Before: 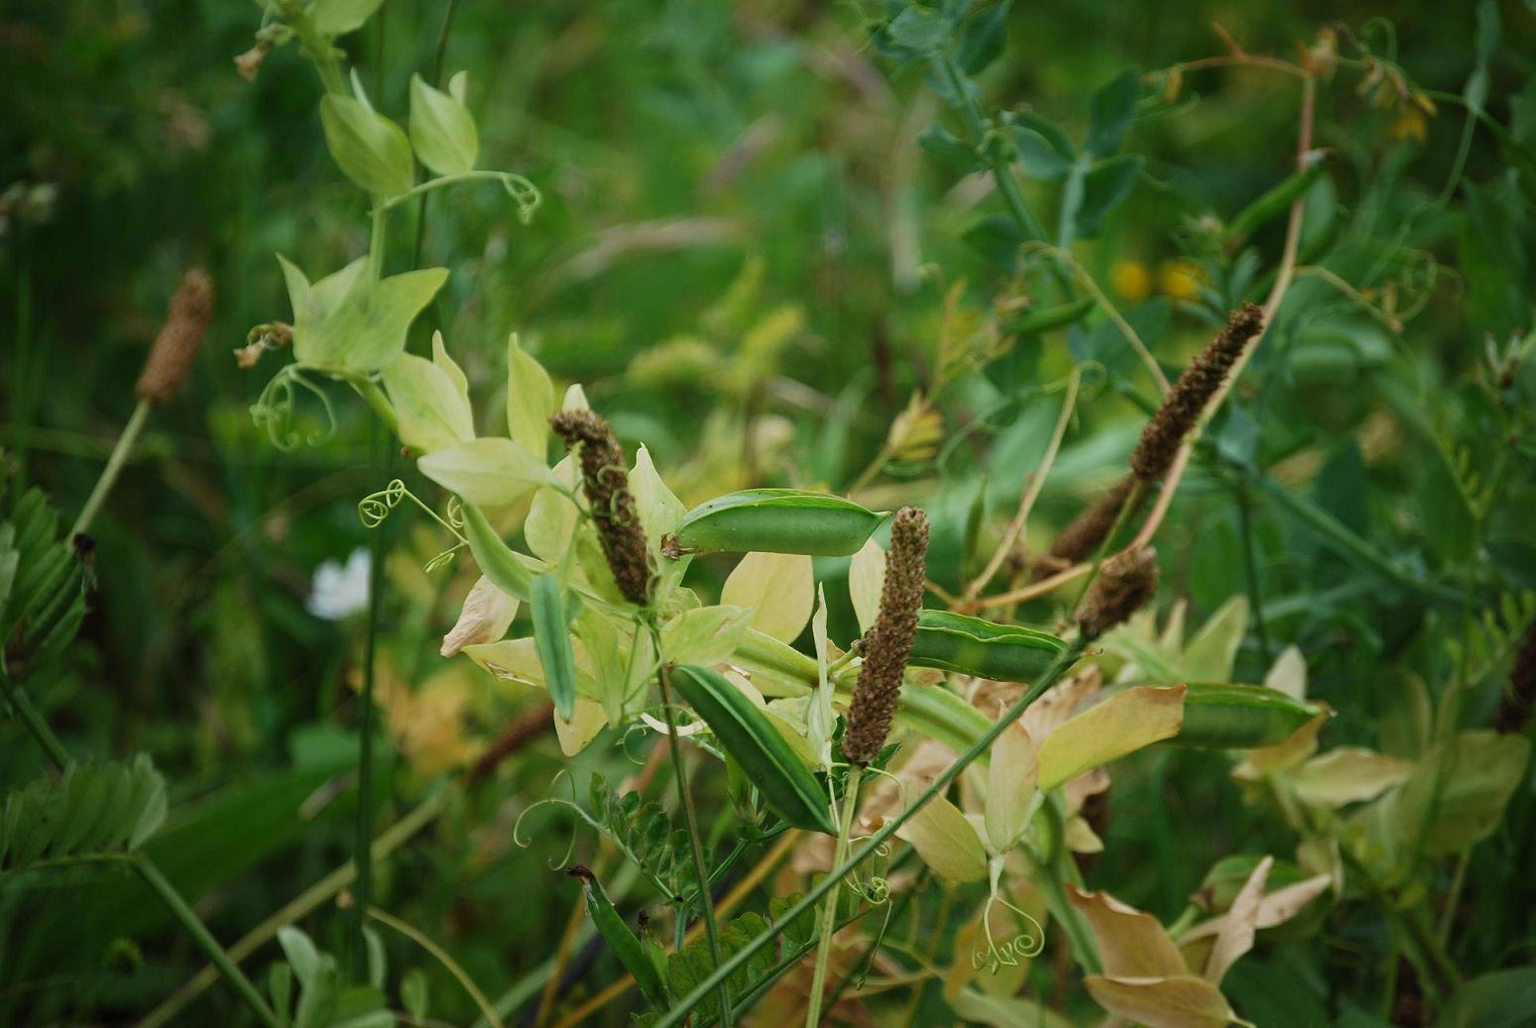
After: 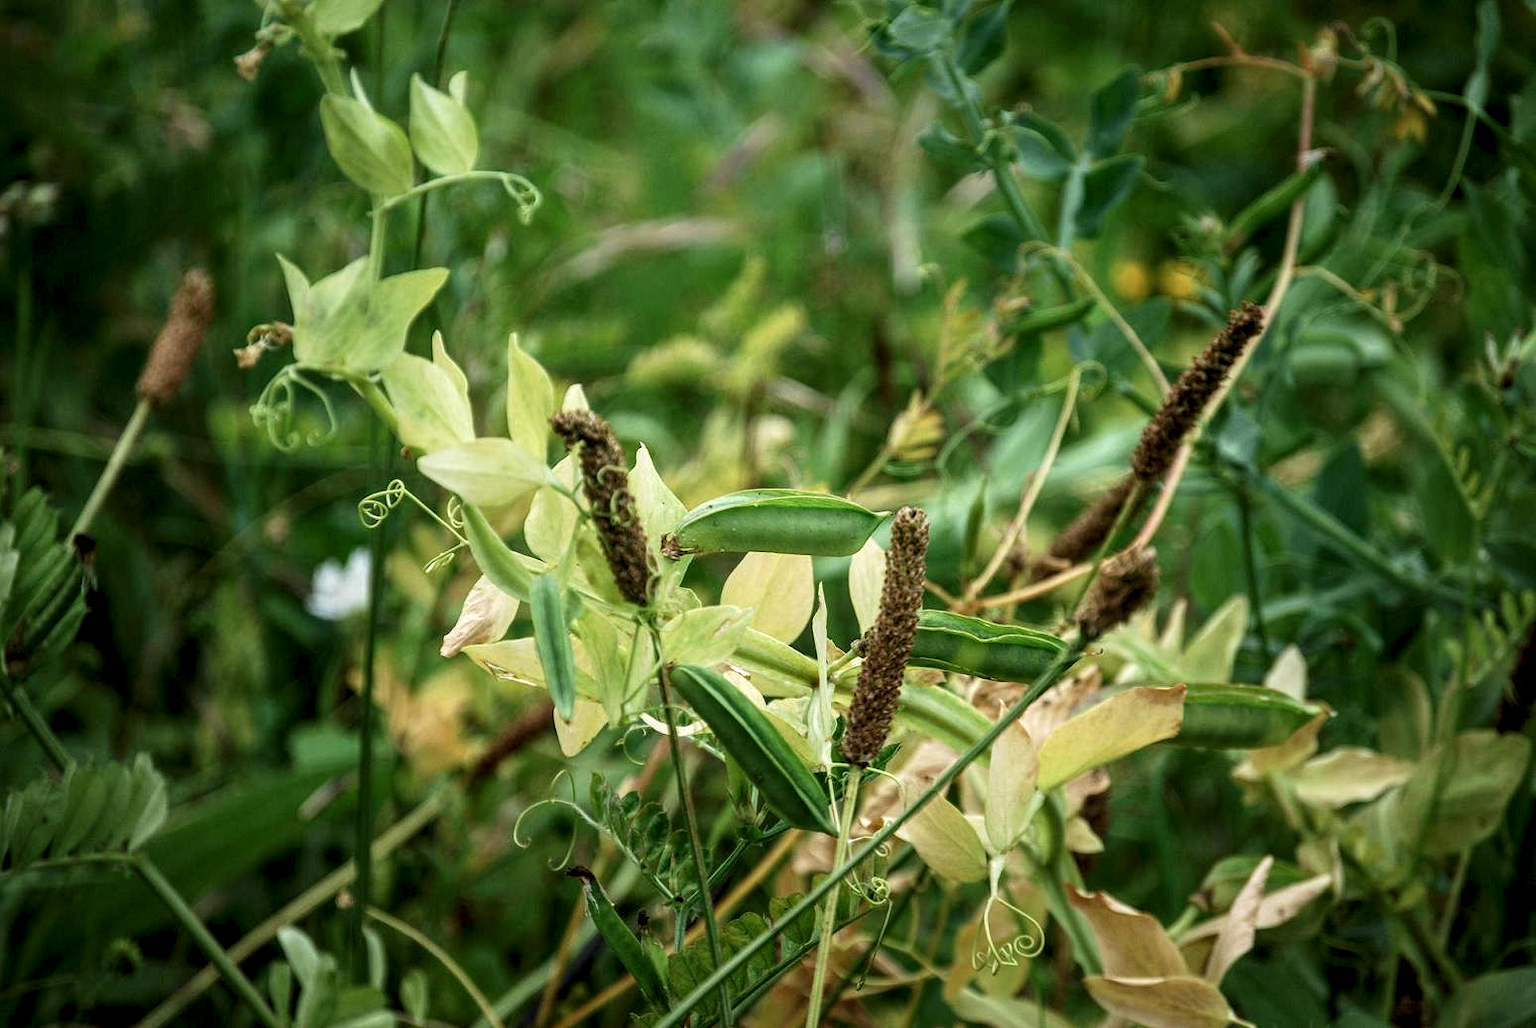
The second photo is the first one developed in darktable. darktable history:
local contrast: highlights 79%, shadows 56%, detail 175%, midtone range 0.431
